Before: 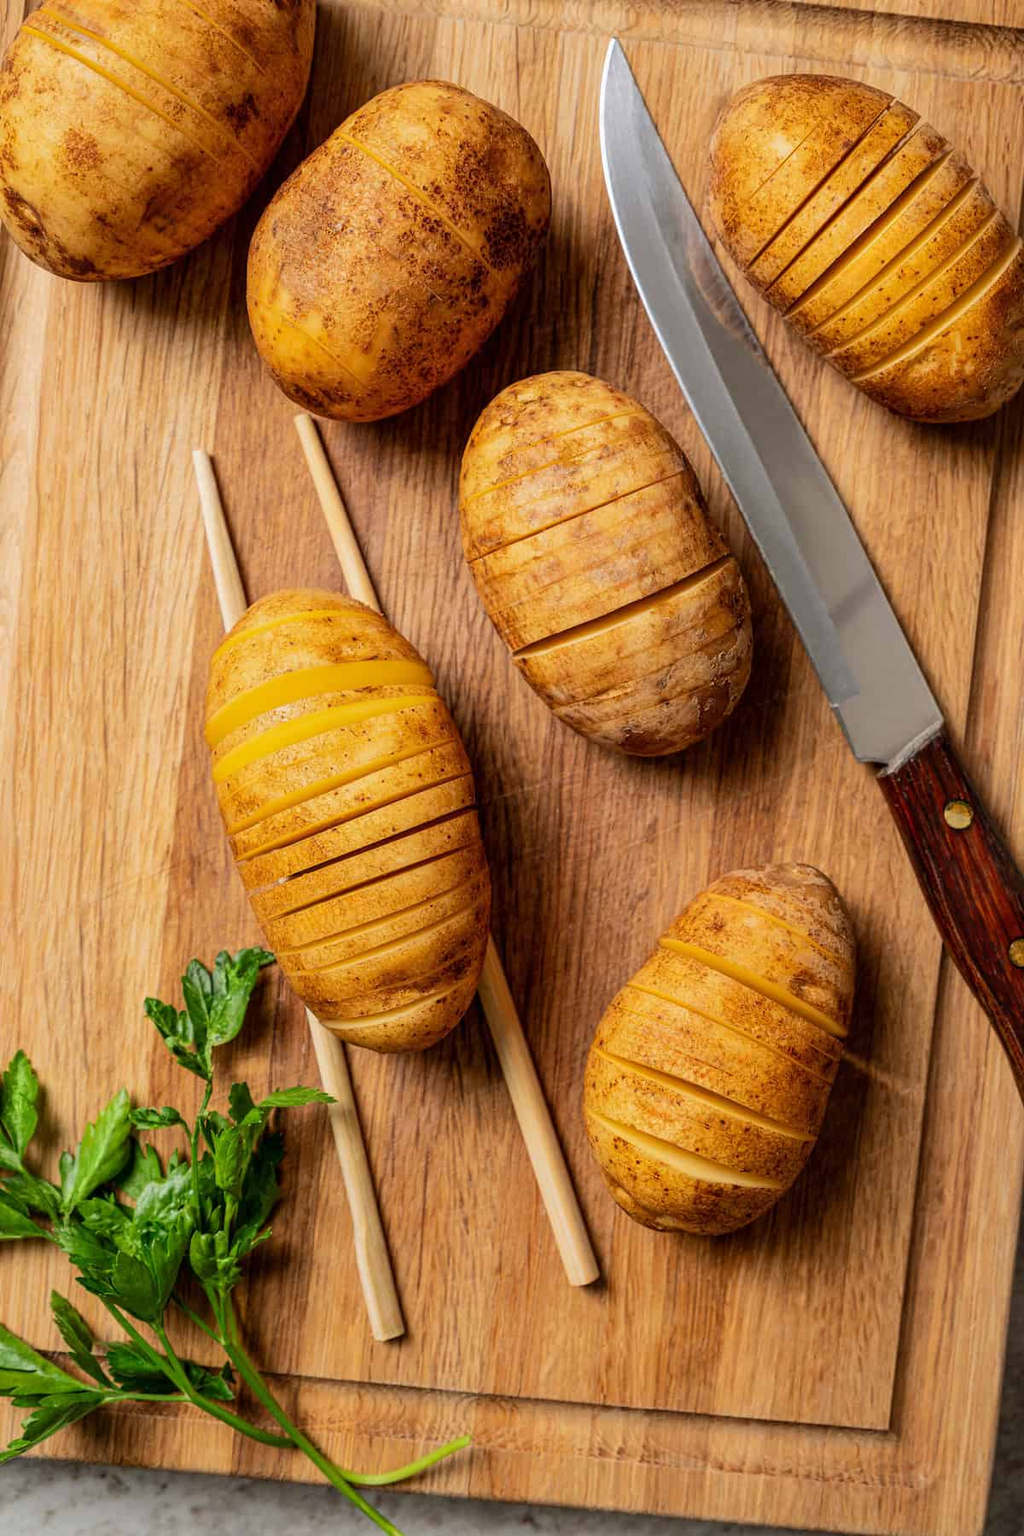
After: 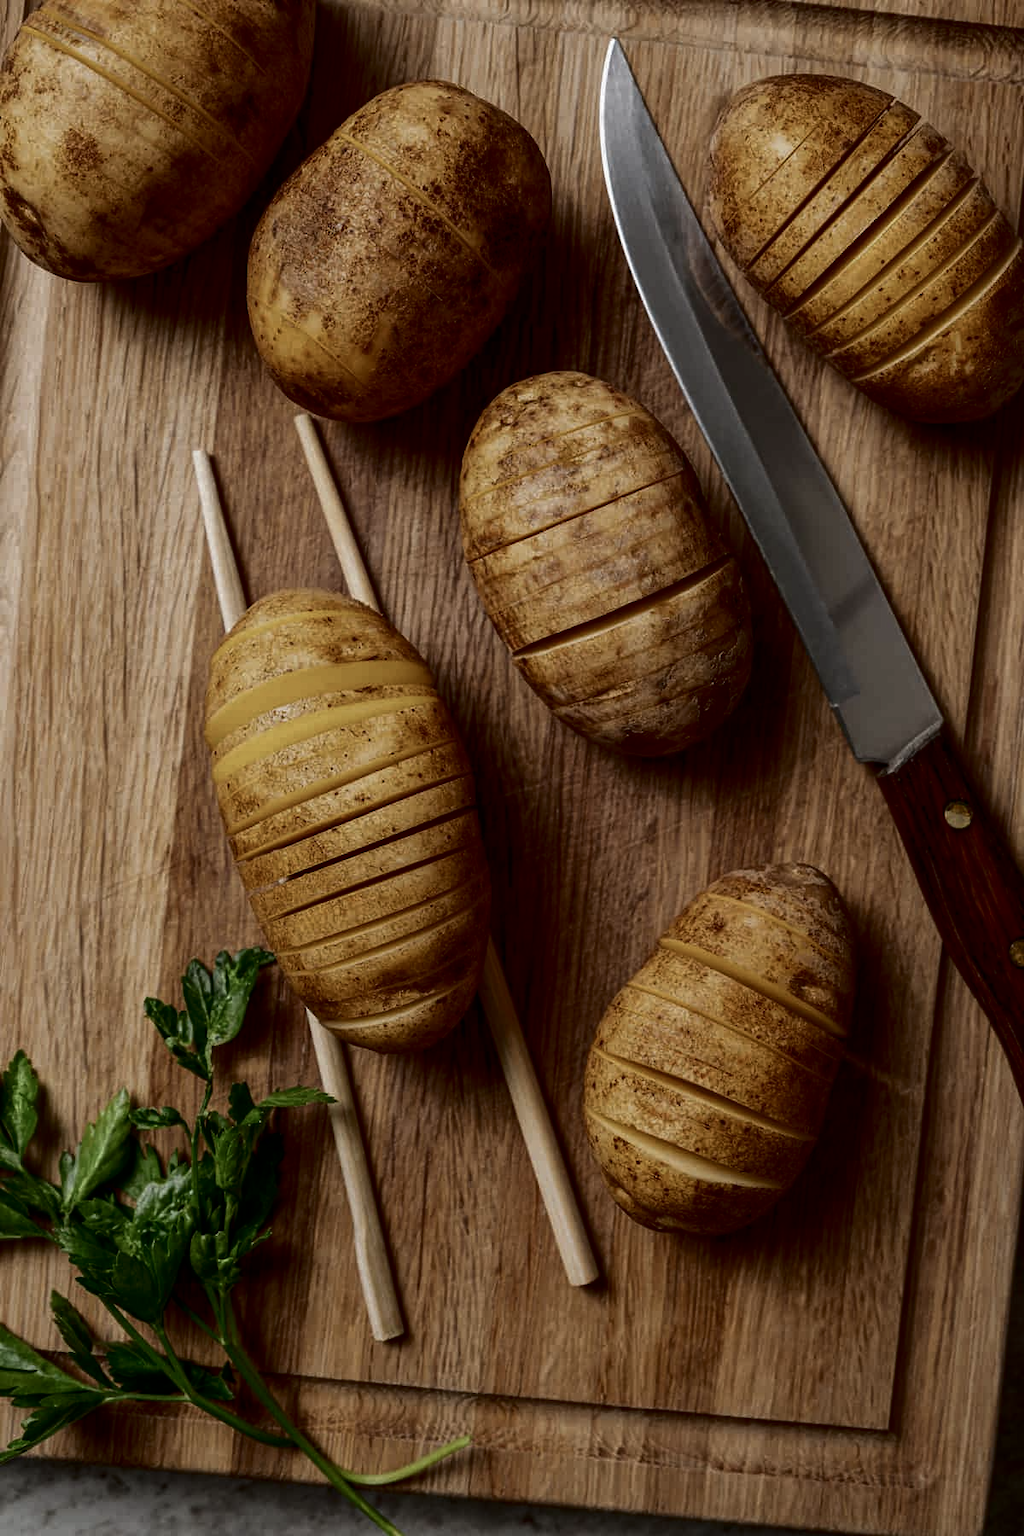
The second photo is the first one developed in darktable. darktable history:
color correction: highlights b* -0.039, saturation 0.476
contrast brightness saturation: contrast 0.093, brightness -0.609, saturation 0.169
